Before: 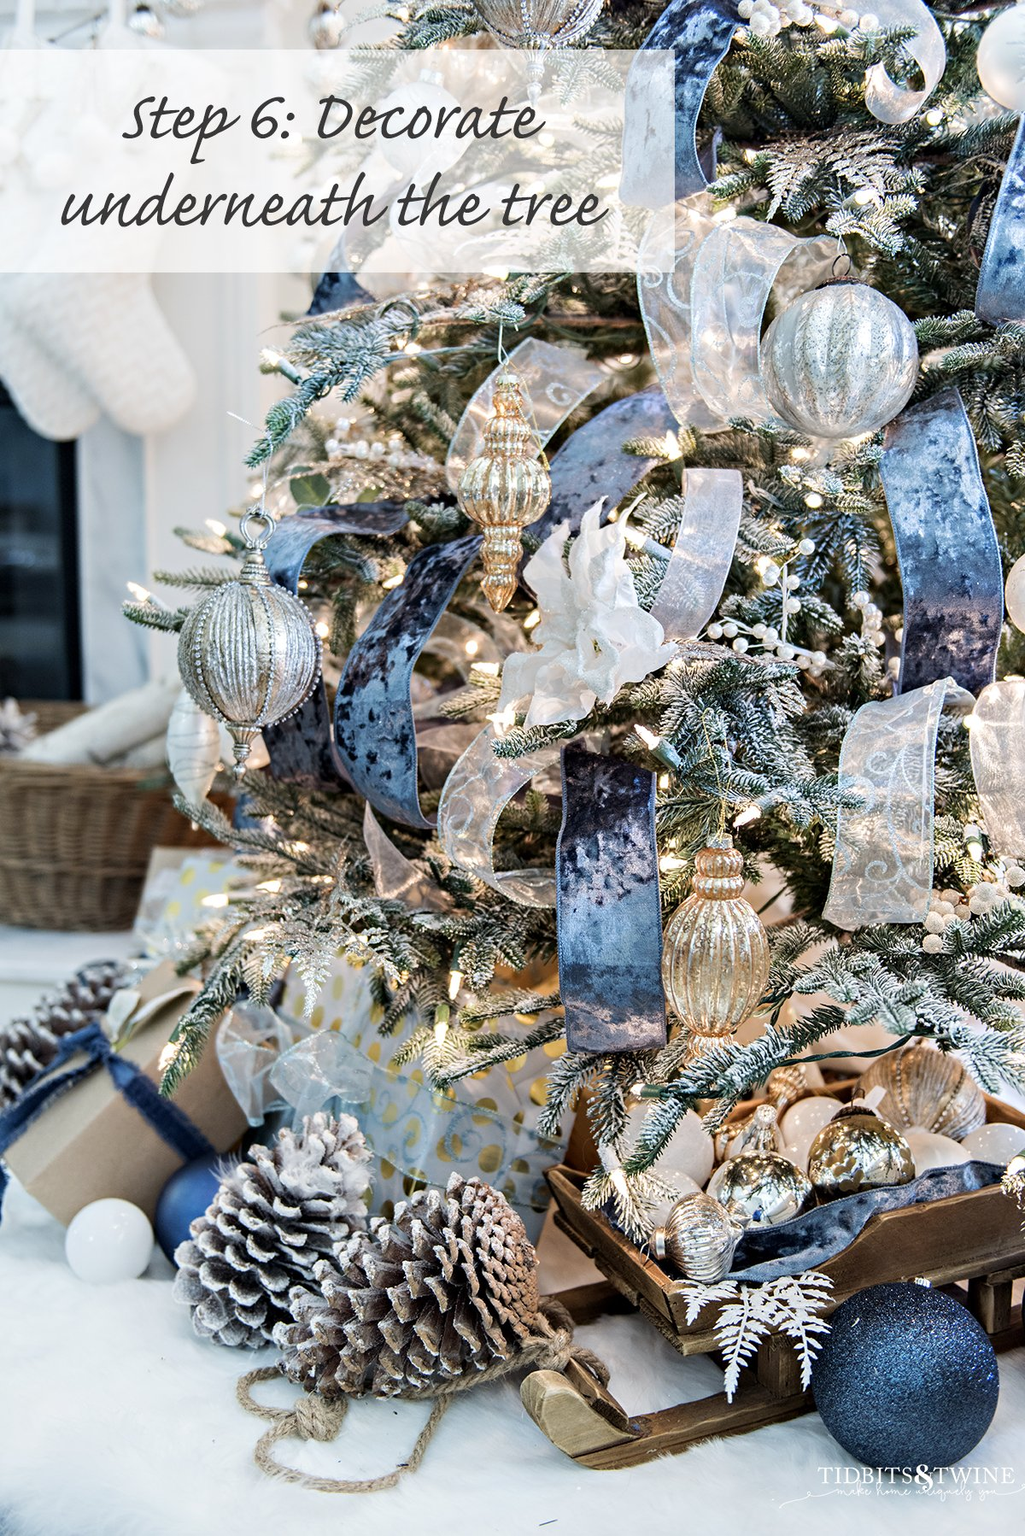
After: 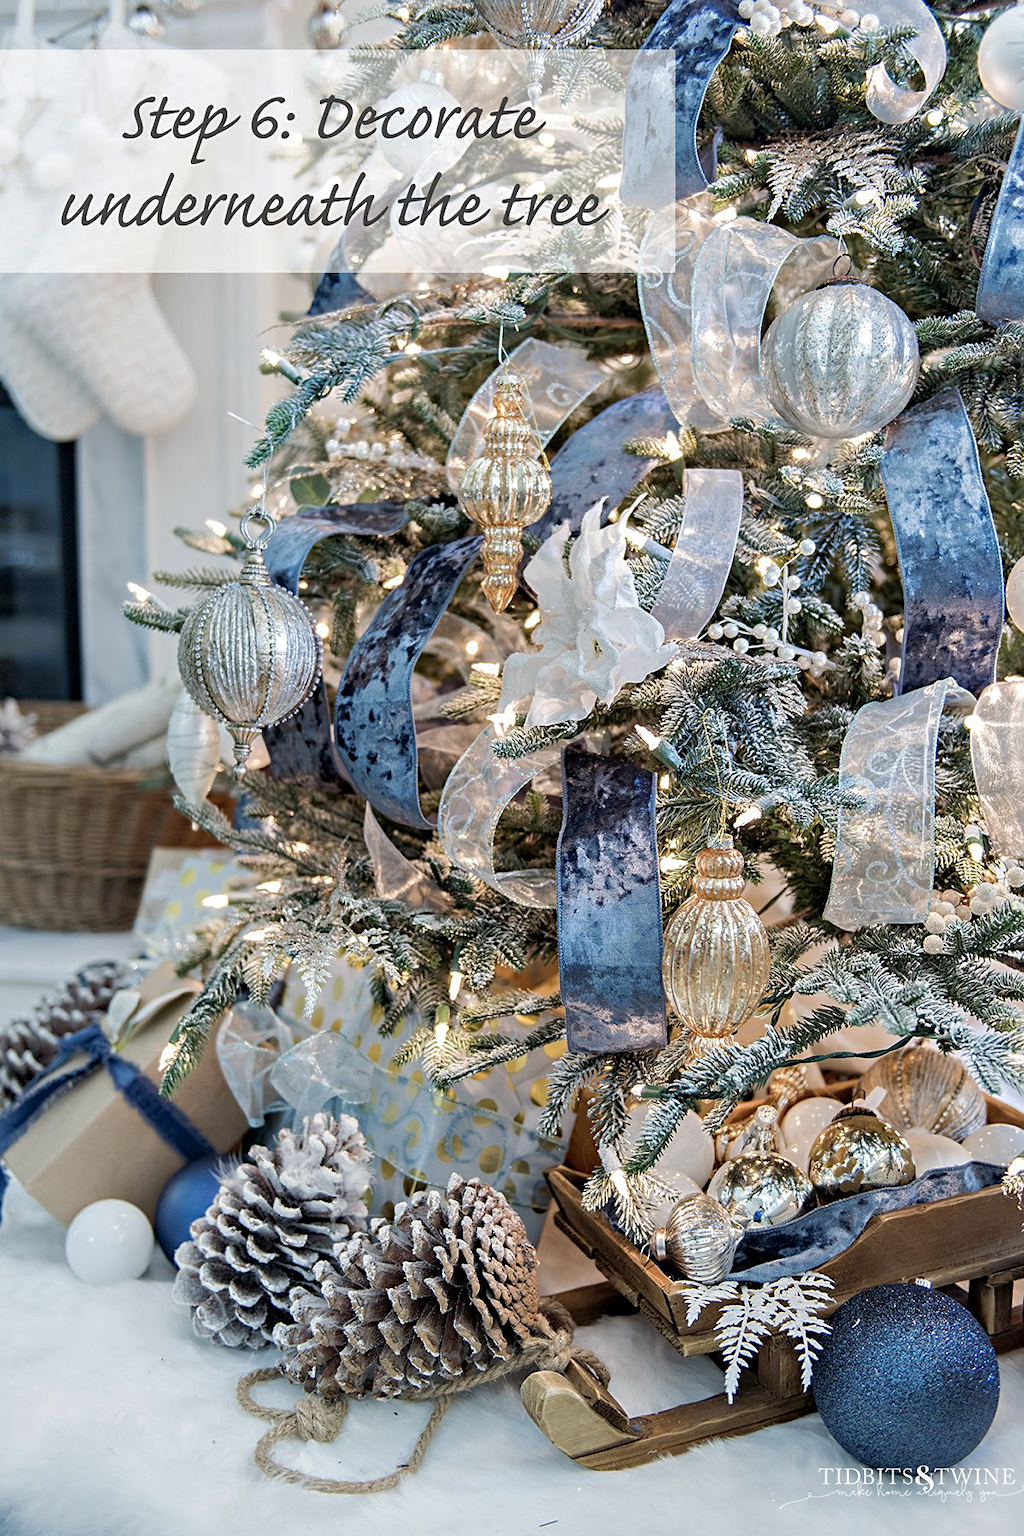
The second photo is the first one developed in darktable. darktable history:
sharpen: amount 0.2
shadows and highlights: on, module defaults
color zones: curves: ch0 [(0, 0.5) (0.143, 0.5) (0.286, 0.5) (0.429, 0.495) (0.571, 0.437) (0.714, 0.44) (0.857, 0.496) (1, 0.5)]
